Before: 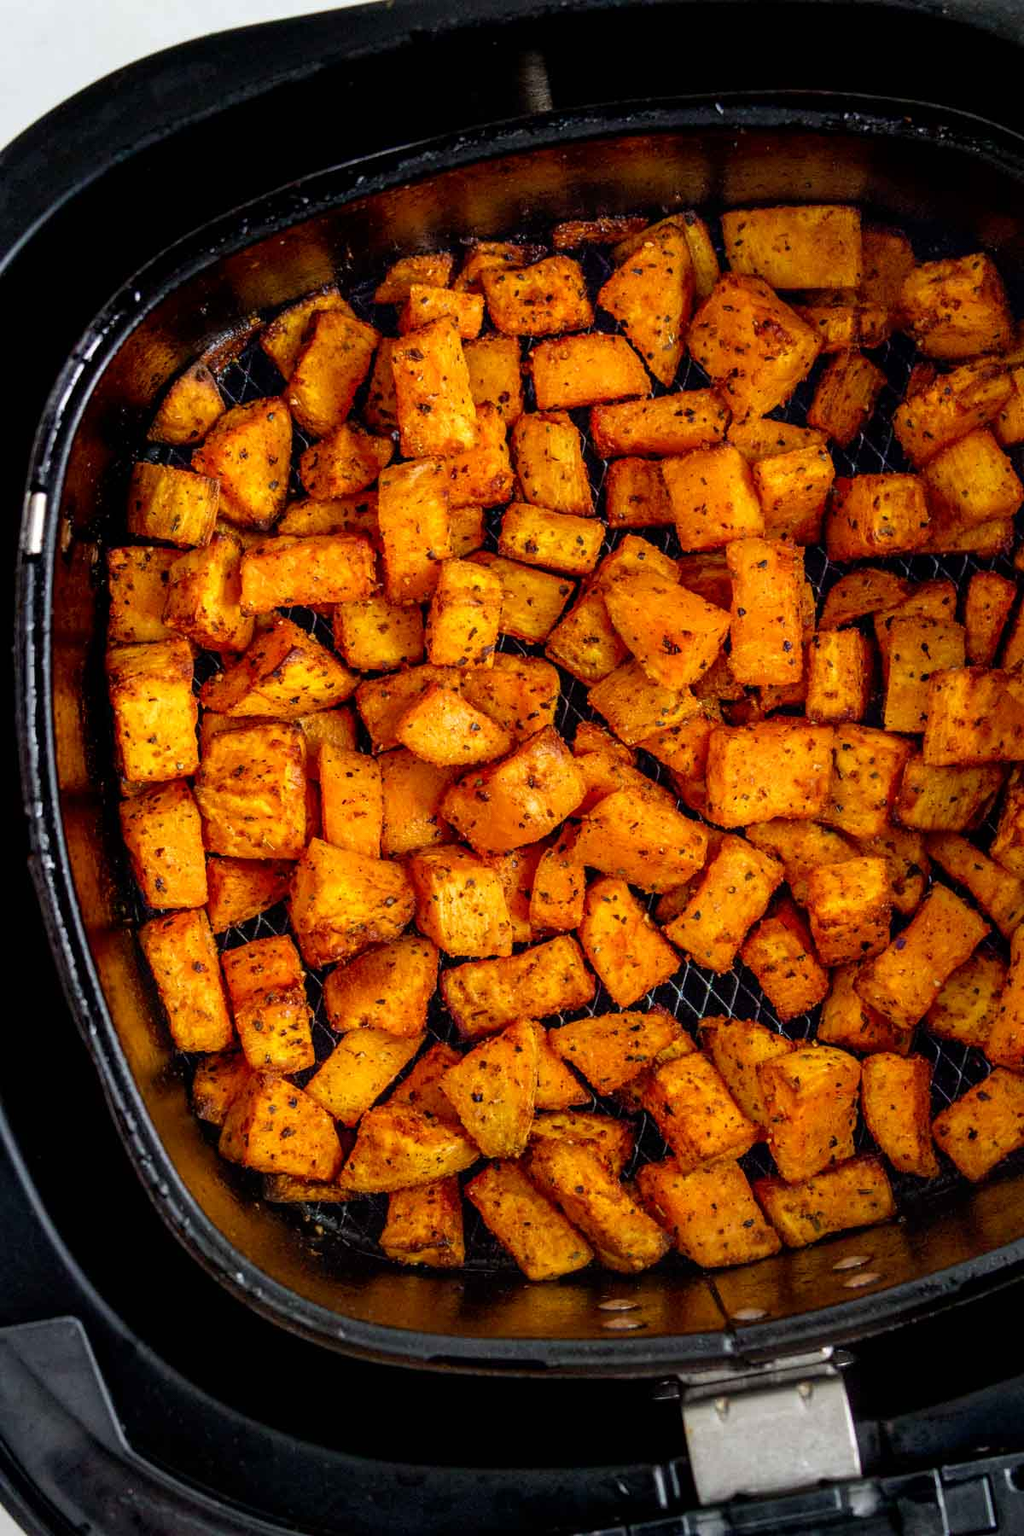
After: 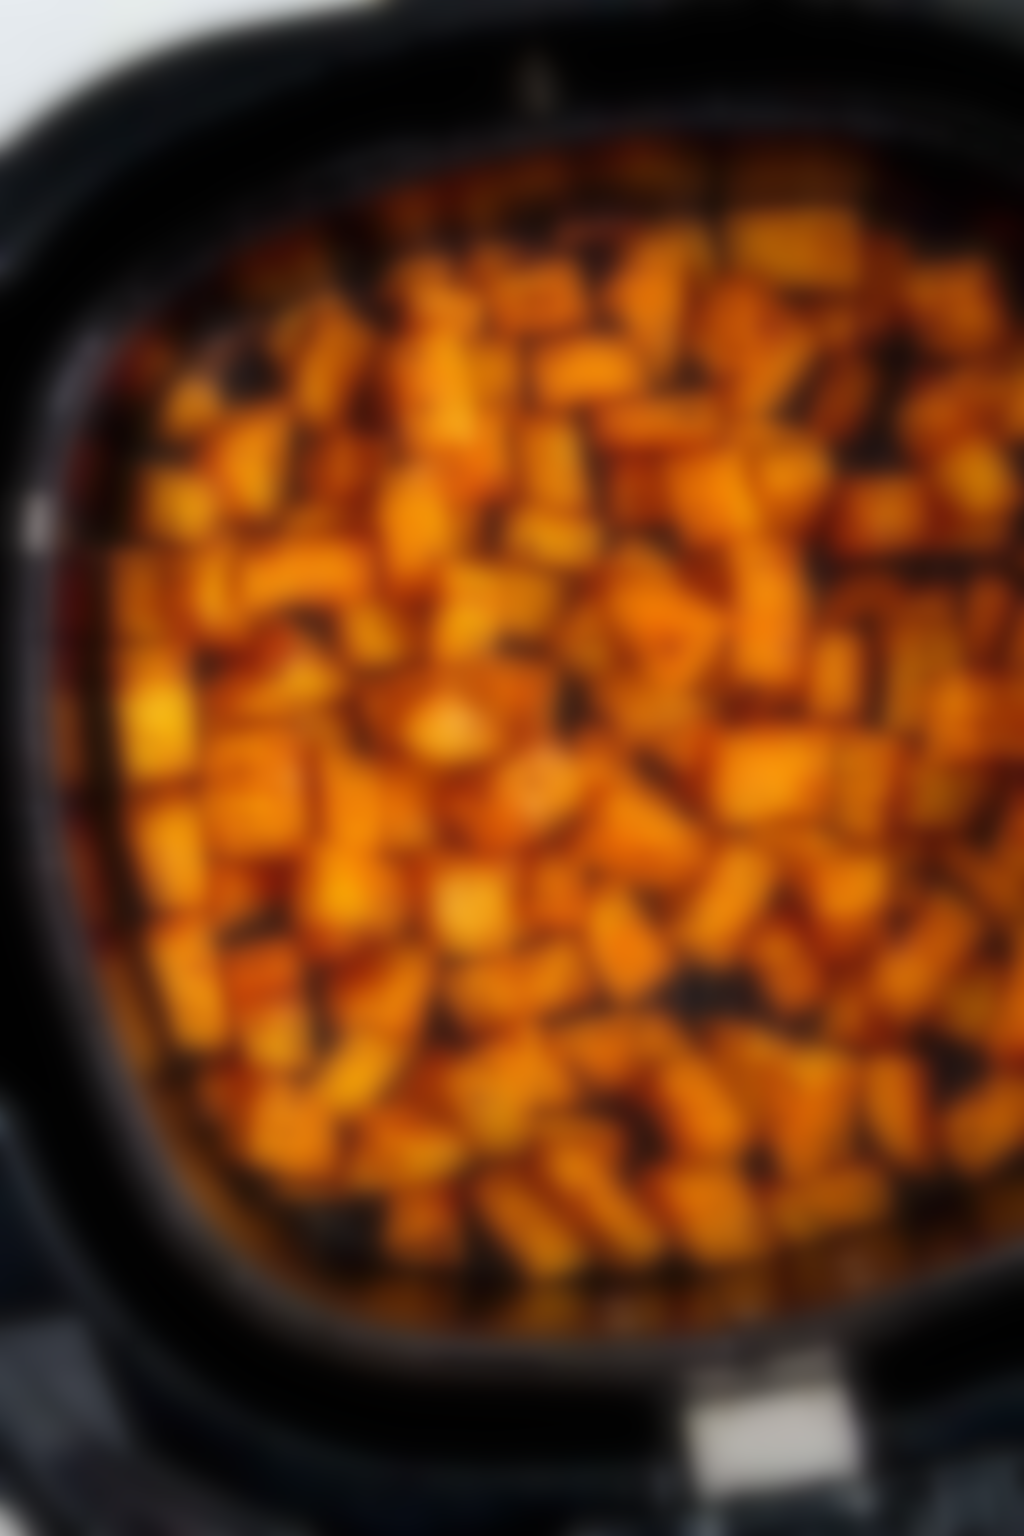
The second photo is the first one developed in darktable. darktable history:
tone equalizer: on, module defaults
sharpen: on, module defaults
lowpass: radius 16, unbound 0
